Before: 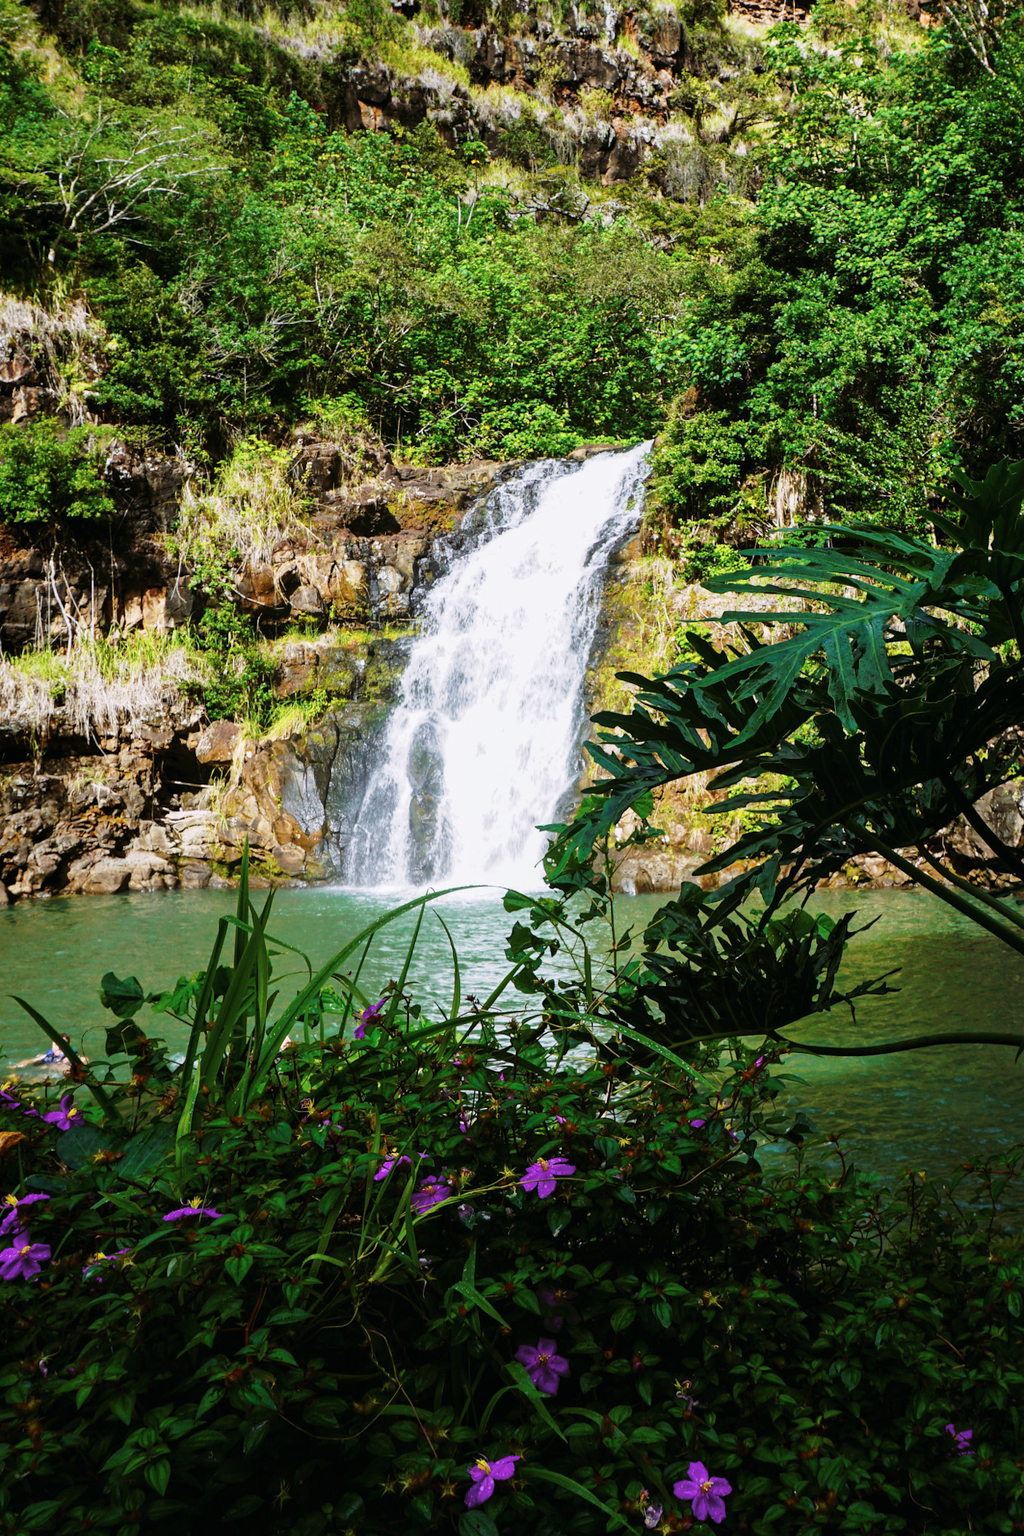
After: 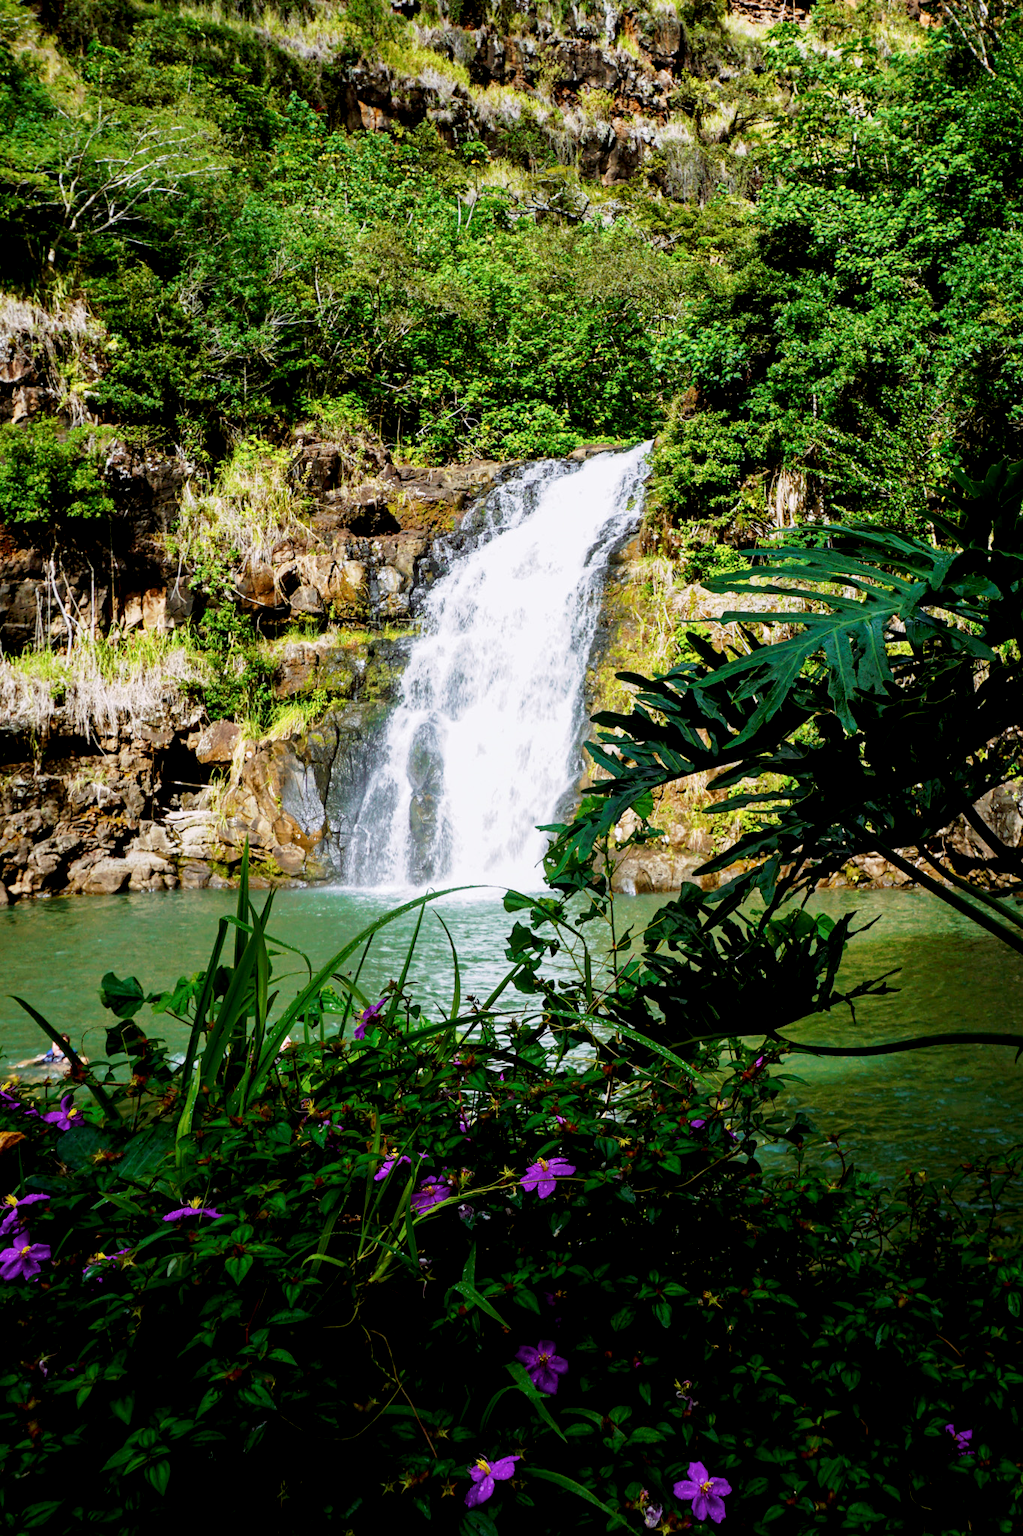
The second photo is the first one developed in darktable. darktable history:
exposure: black level correction 0.009, exposure 0.016 EV, compensate exposure bias true, compensate highlight preservation false
